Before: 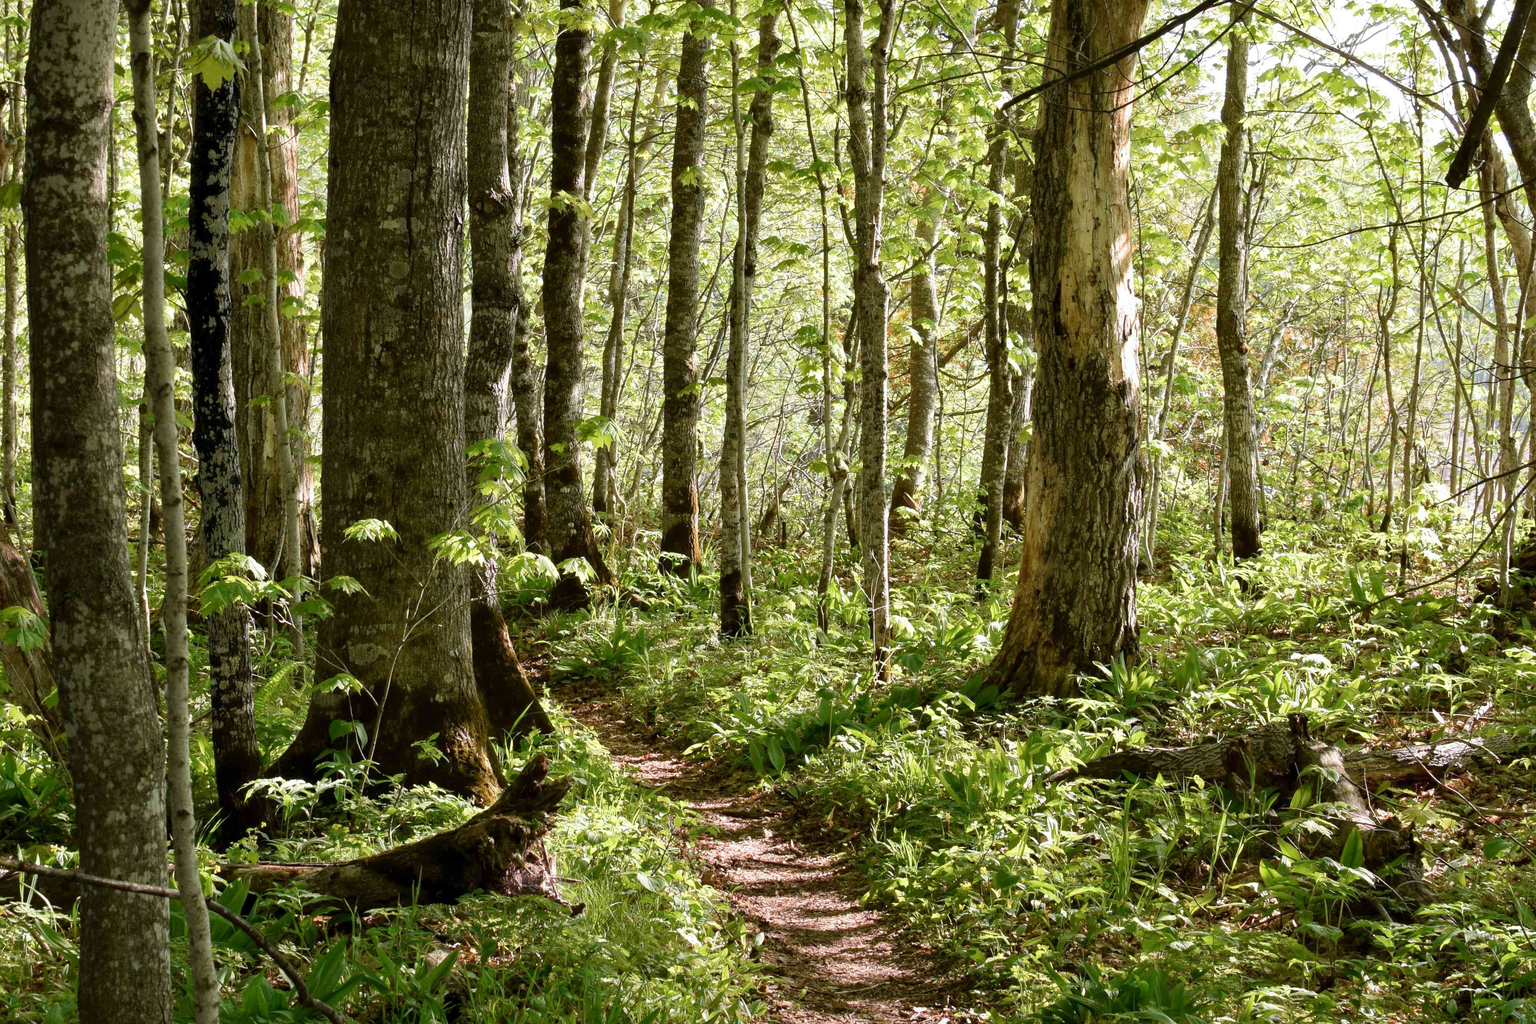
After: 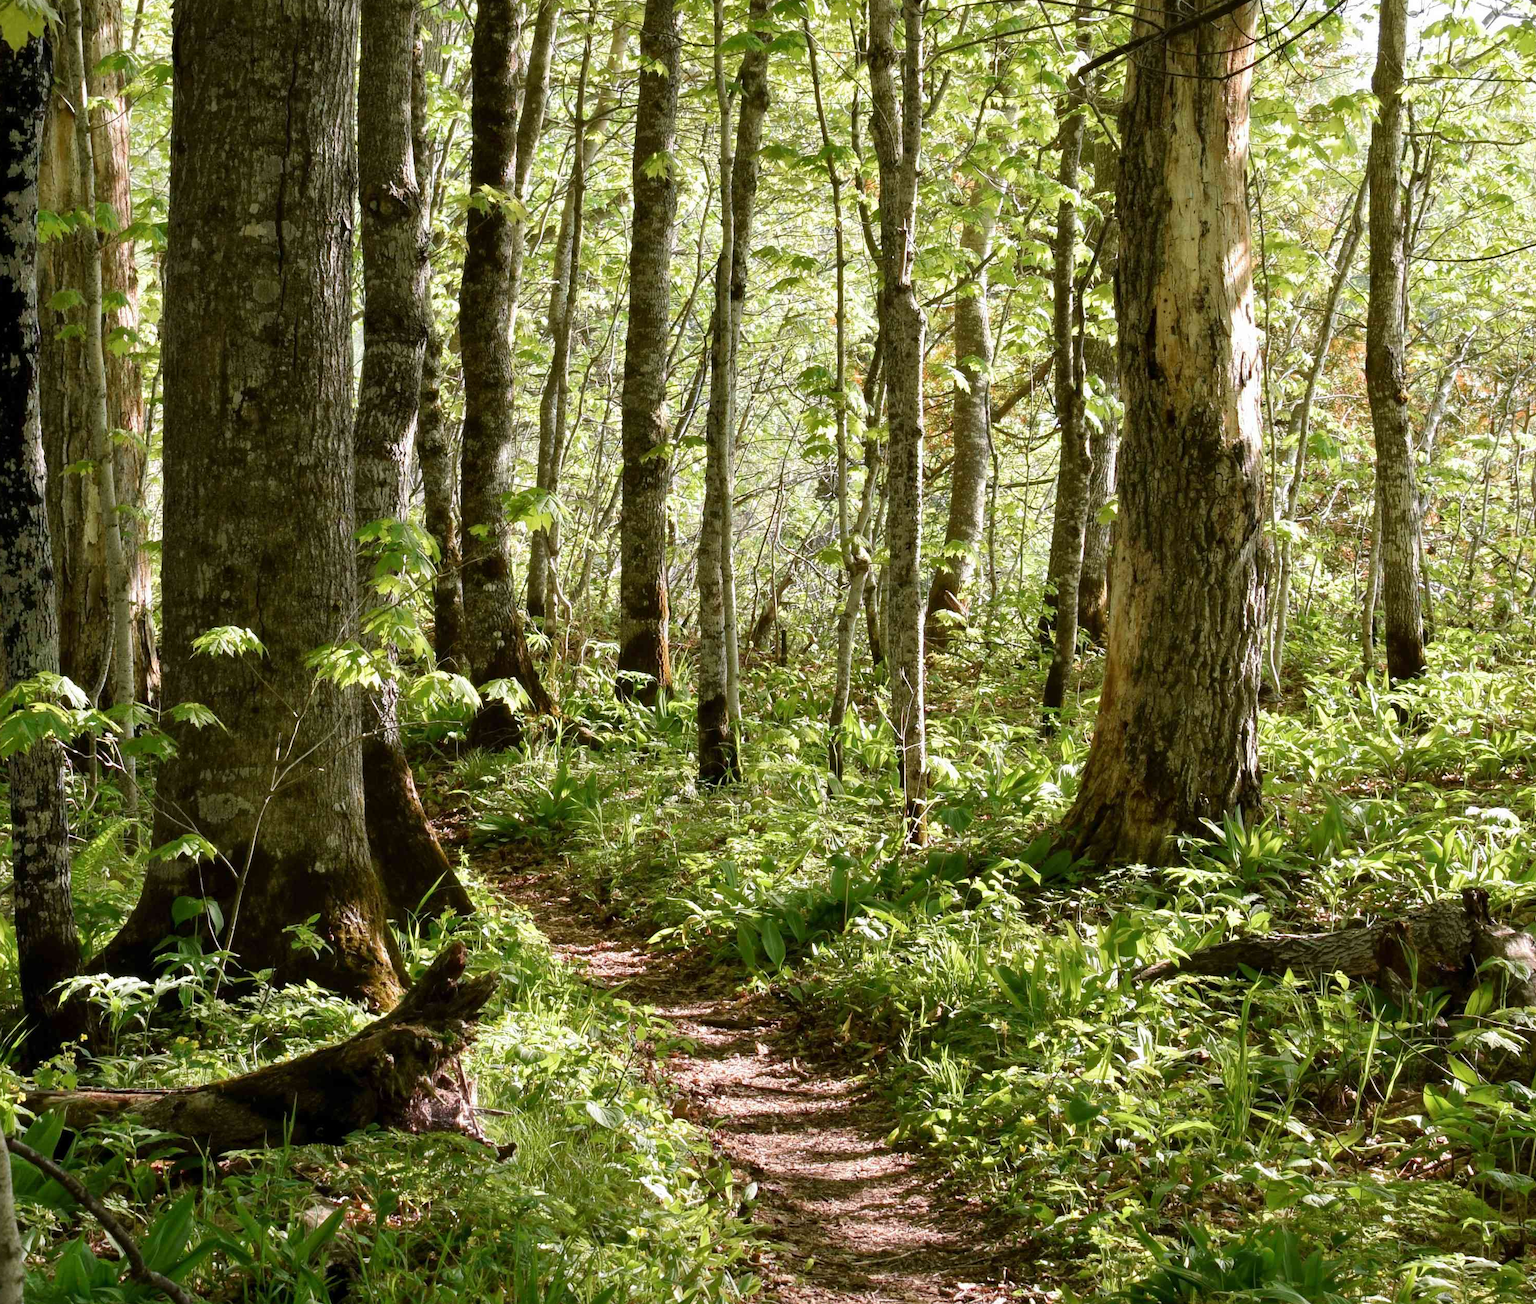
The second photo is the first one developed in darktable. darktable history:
crop and rotate: left 13.123%, top 5.254%, right 12.516%
